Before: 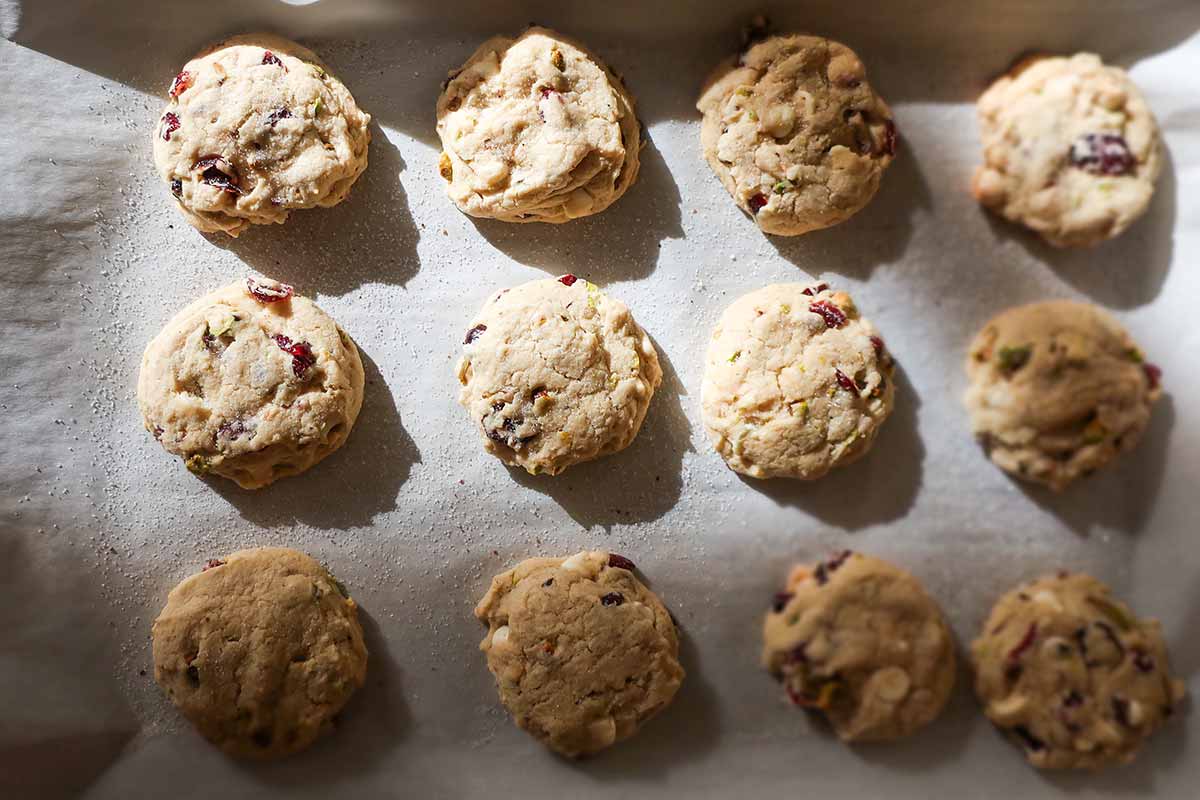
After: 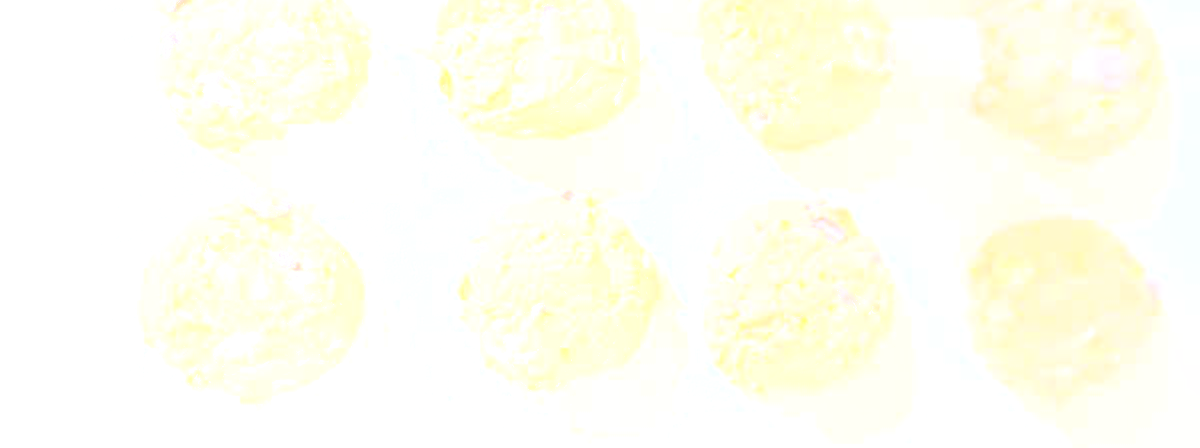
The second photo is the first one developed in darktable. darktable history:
crop and rotate: top 10.605%, bottom 33.274%
exposure: exposure -0.041 EV, compensate highlight preservation false
white balance: red 0.983, blue 1.036
bloom: size 85%, threshold 5%, strength 85%
rotate and perspective: automatic cropping original format, crop left 0, crop top 0
